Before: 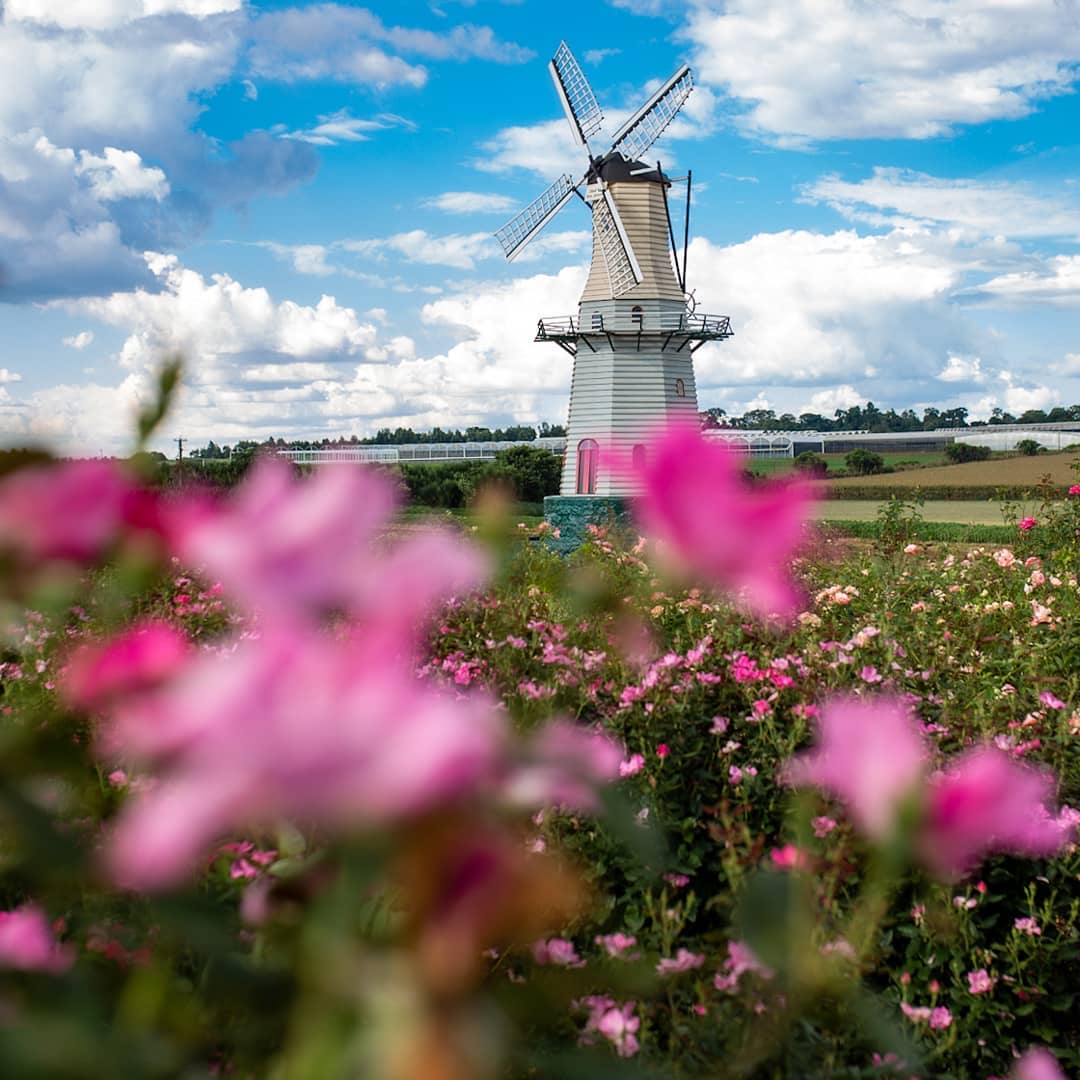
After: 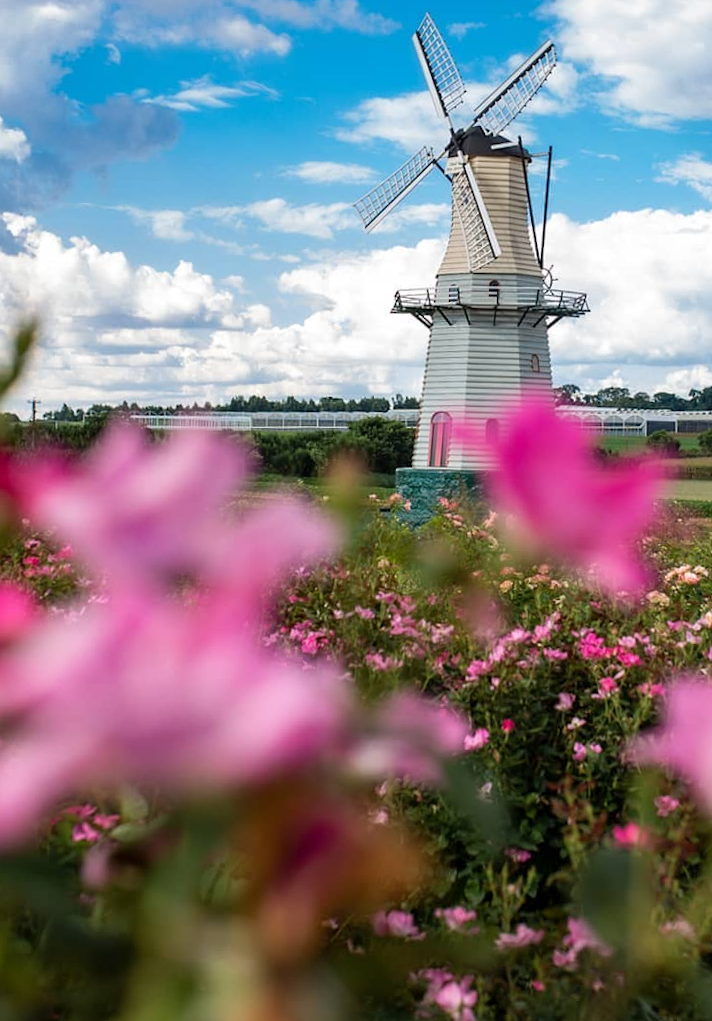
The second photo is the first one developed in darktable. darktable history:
crop and rotate: left 13.537%, right 19.796%
rotate and perspective: rotation 1.57°, crop left 0.018, crop right 0.982, crop top 0.039, crop bottom 0.961
